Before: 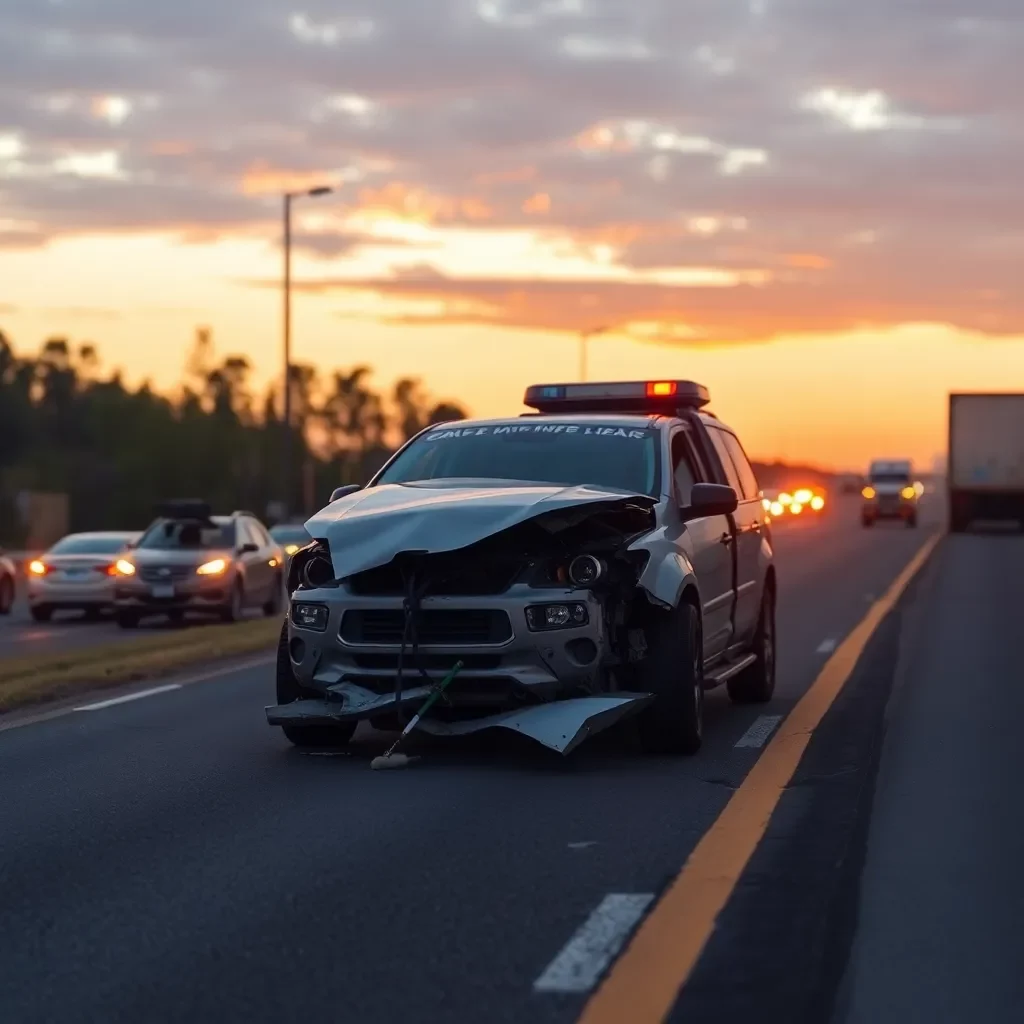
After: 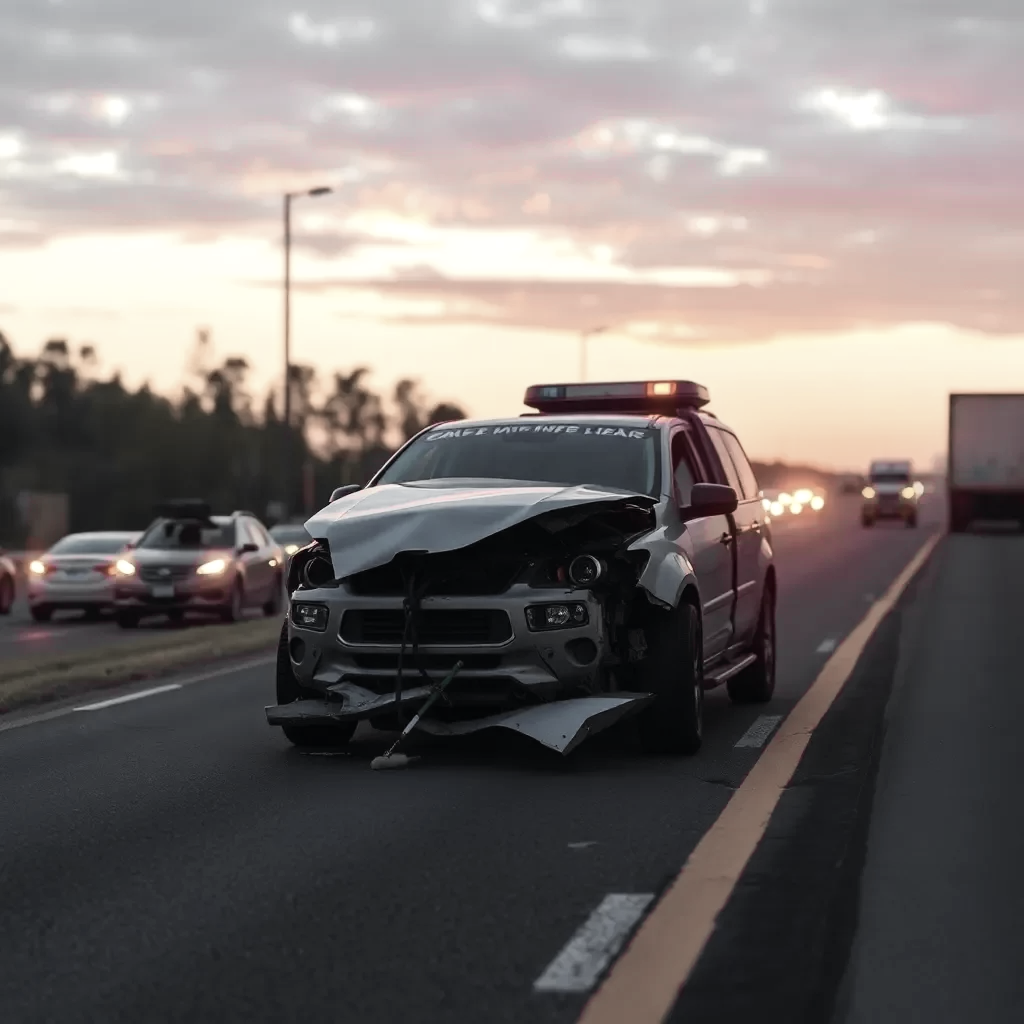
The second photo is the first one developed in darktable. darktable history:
color zones: curves: ch1 [(0, 0.34) (0.143, 0.164) (0.286, 0.152) (0.429, 0.176) (0.571, 0.173) (0.714, 0.188) (0.857, 0.199) (1, 0.34)]
exposure: exposure 0.207 EV, compensate highlight preservation false
tone curve: curves: ch0 [(0, 0.009) (0.037, 0.035) (0.131, 0.126) (0.275, 0.28) (0.476, 0.514) (0.617, 0.667) (0.704, 0.759) (0.813, 0.863) (0.911, 0.931) (0.997, 1)]; ch1 [(0, 0) (0.318, 0.271) (0.444, 0.438) (0.493, 0.496) (0.508, 0.5) (0.534, 0.535) (0.57, 0.582) (0.65, 0.664) (0.746, 0.764) (1, 1)]; ch2 [(0, 0) (0.246, 0.24) (0.36, 0.381) (0.415, 0.434) (0.476, 0.492) (0.502, 0.499) (0.522, 0.518) (0.533, 0.534) (0.586, 0.598) (0.634, 0.643) (0.706, 0.717) (0.853, 0.83) (1, 0.951)], color space Lab, independent channels, preserve colors none
velvia: on, module defaults
